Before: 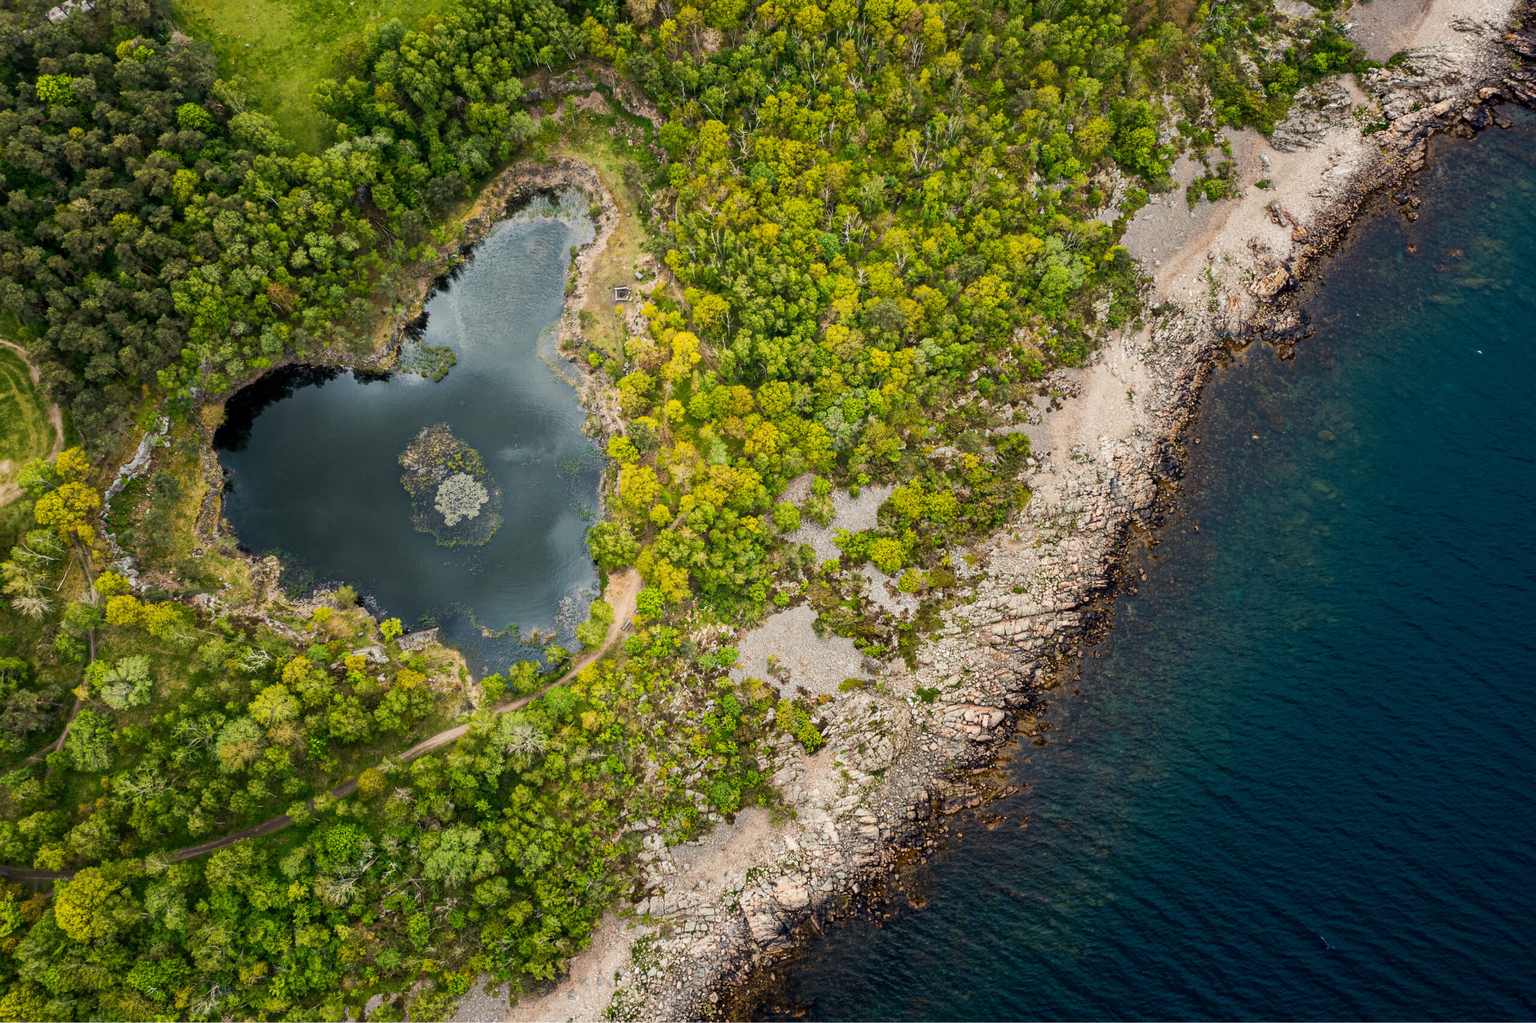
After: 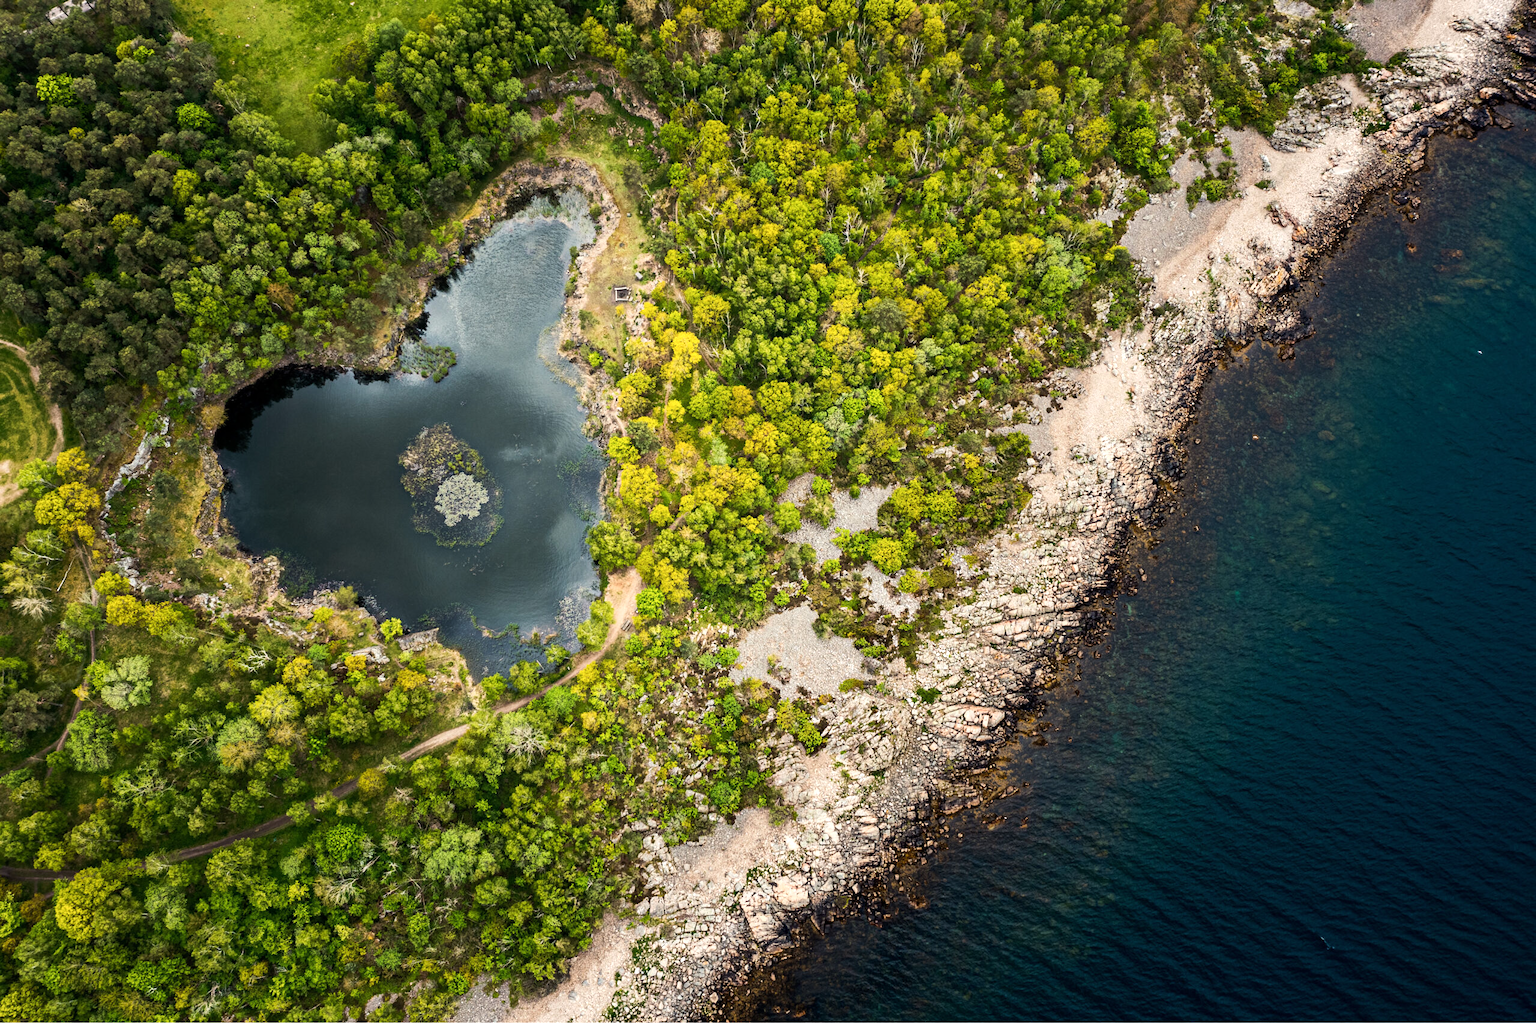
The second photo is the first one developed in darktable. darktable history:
tone equalizer: -8 EV -0.417 EV, -7 EV -0.389 EV, -6 EV -0.333 EV, -5 EV -0.222 EV, -3 EV 0.222 EV, -2 EV 0.333 EV, -1 EV 0.389 EV, +0 EV 0.417 EV, edges refinement/feathering 500, mask exposure compensation -1.57 EV, preserve details no
shadows and highlights: shadows 0, highlights 40
